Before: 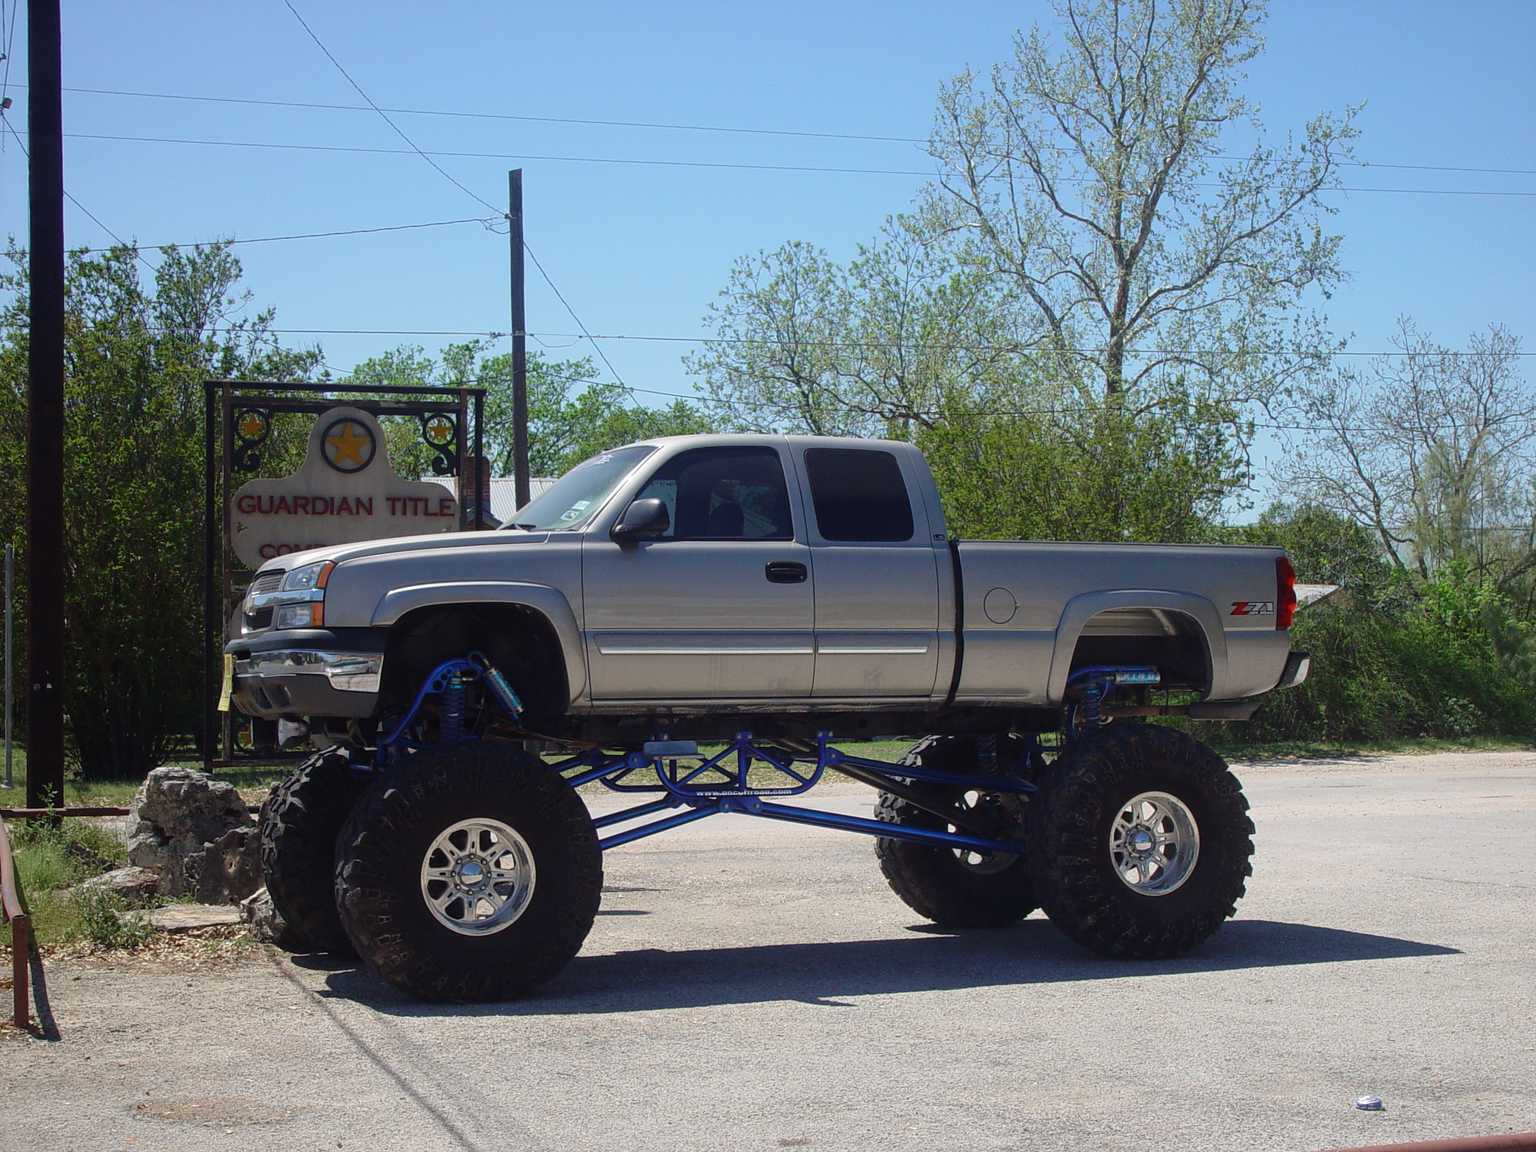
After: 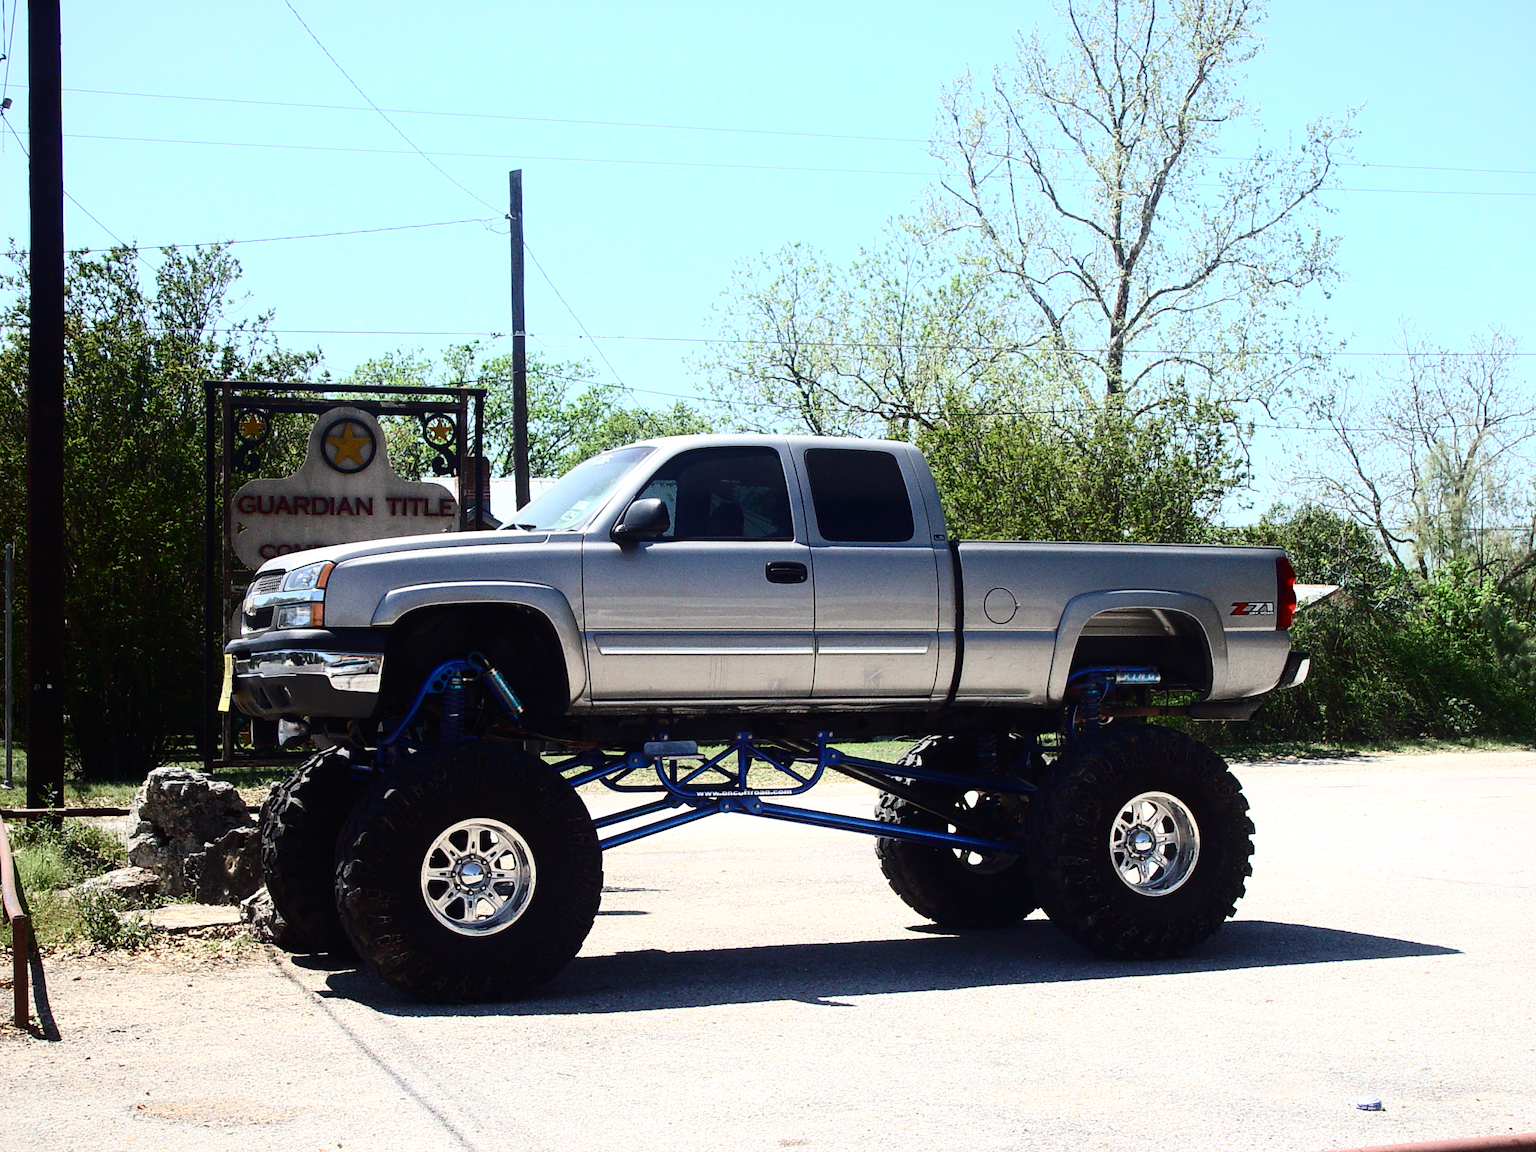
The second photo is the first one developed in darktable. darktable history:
contrast brightness saturation: contrast 0.378, brightness 0.103
tone equalizer: -8 EV -0.781 EV, -7 EV -0.679 EV, -6 EV -0.594 EV, -5 EV -0.382 EV, -3 EV 0.387 EV, -2 EV 0.6 EV, -1 EV 0.679 EV, +0 EV 0.734 EV, mask exposure compensation -0.485 EV
